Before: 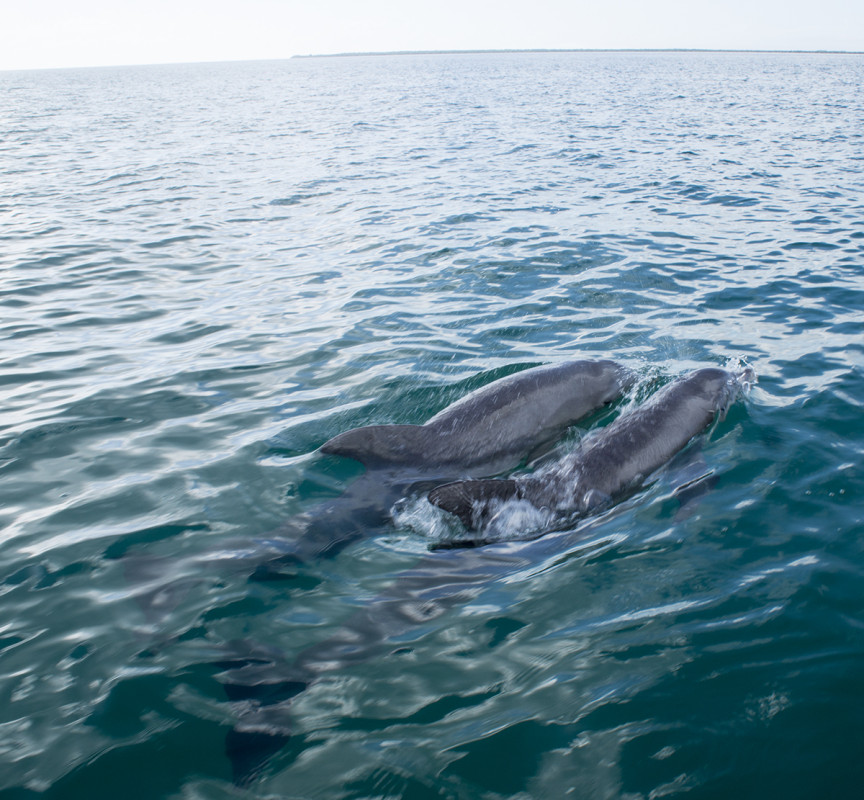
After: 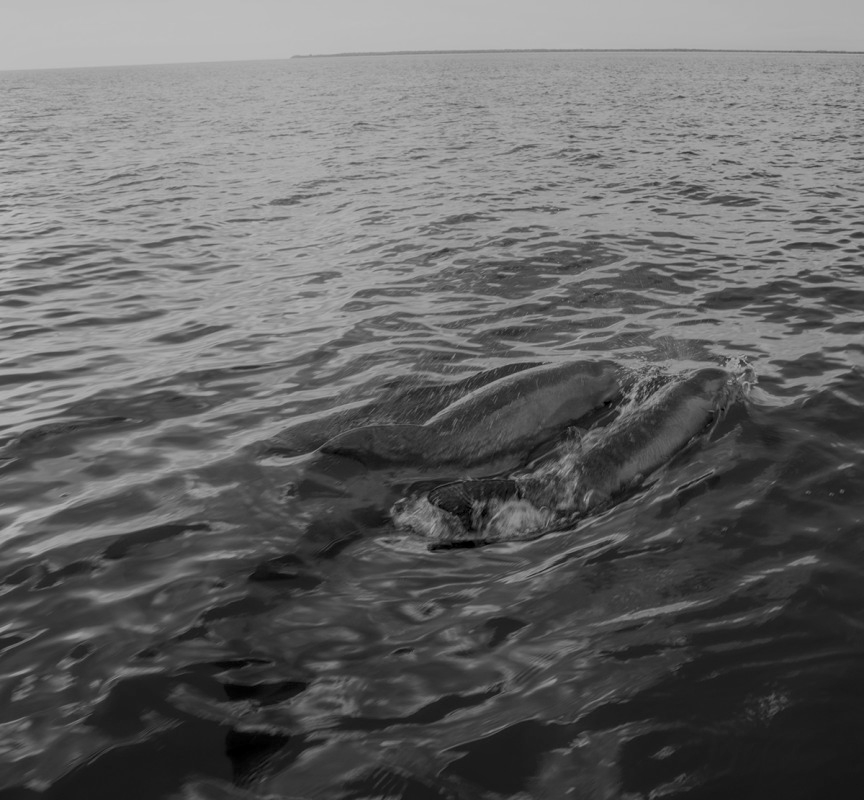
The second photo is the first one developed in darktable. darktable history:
monochrome: a 79.32, b 81.83, size 1.1
local contrast: on, module defaults
